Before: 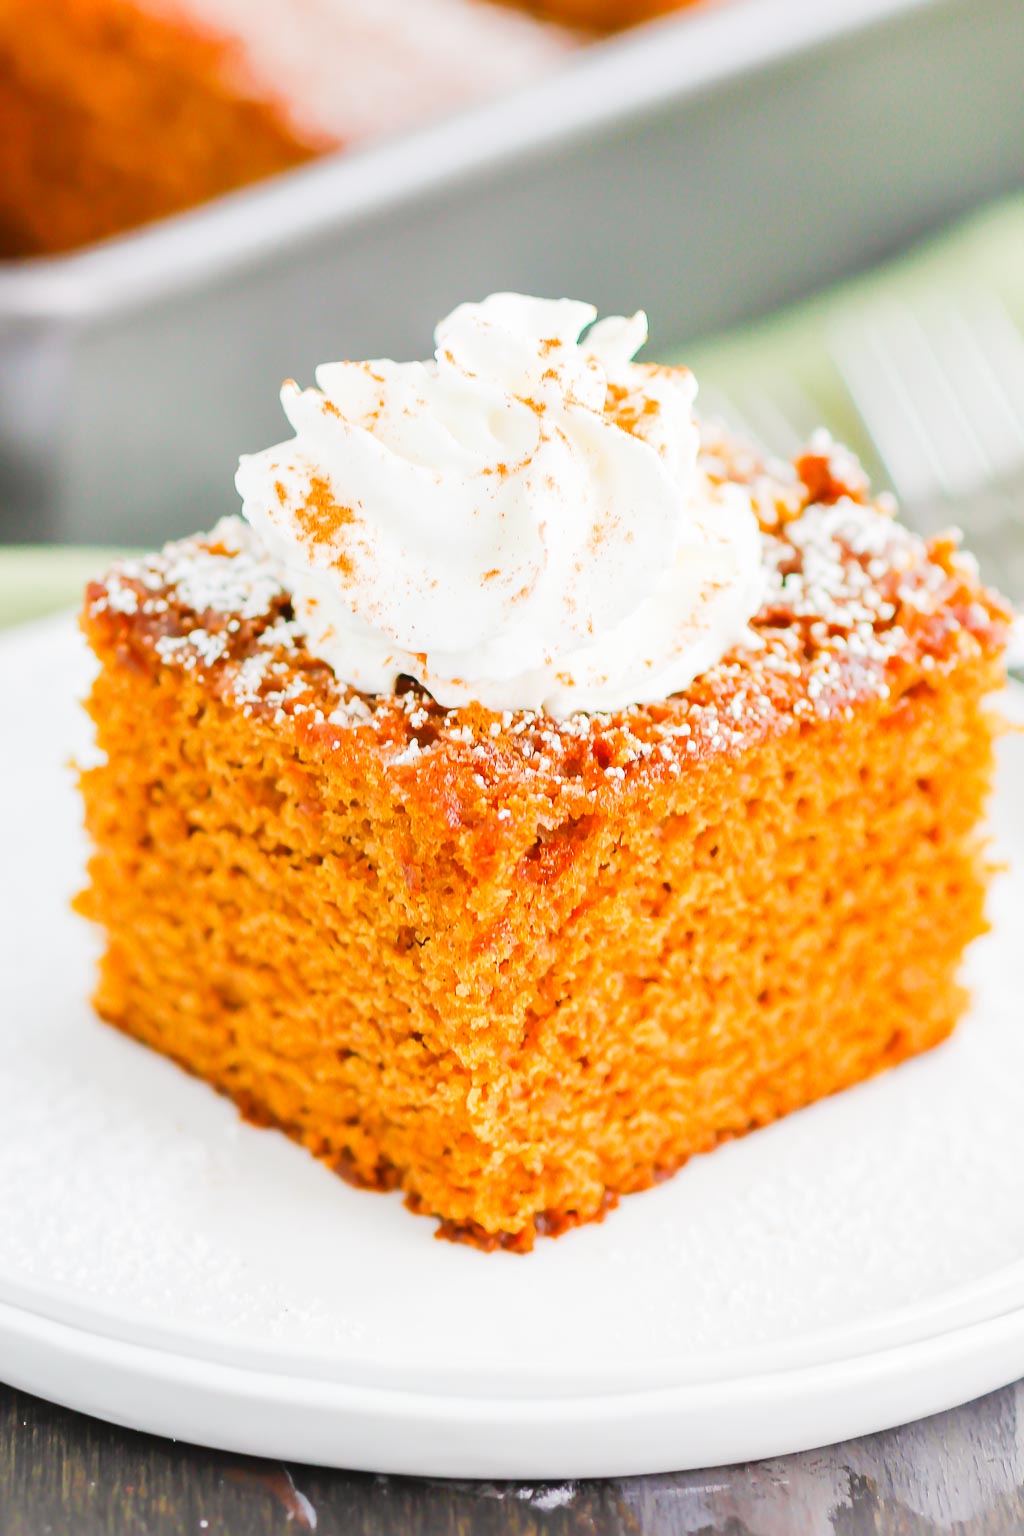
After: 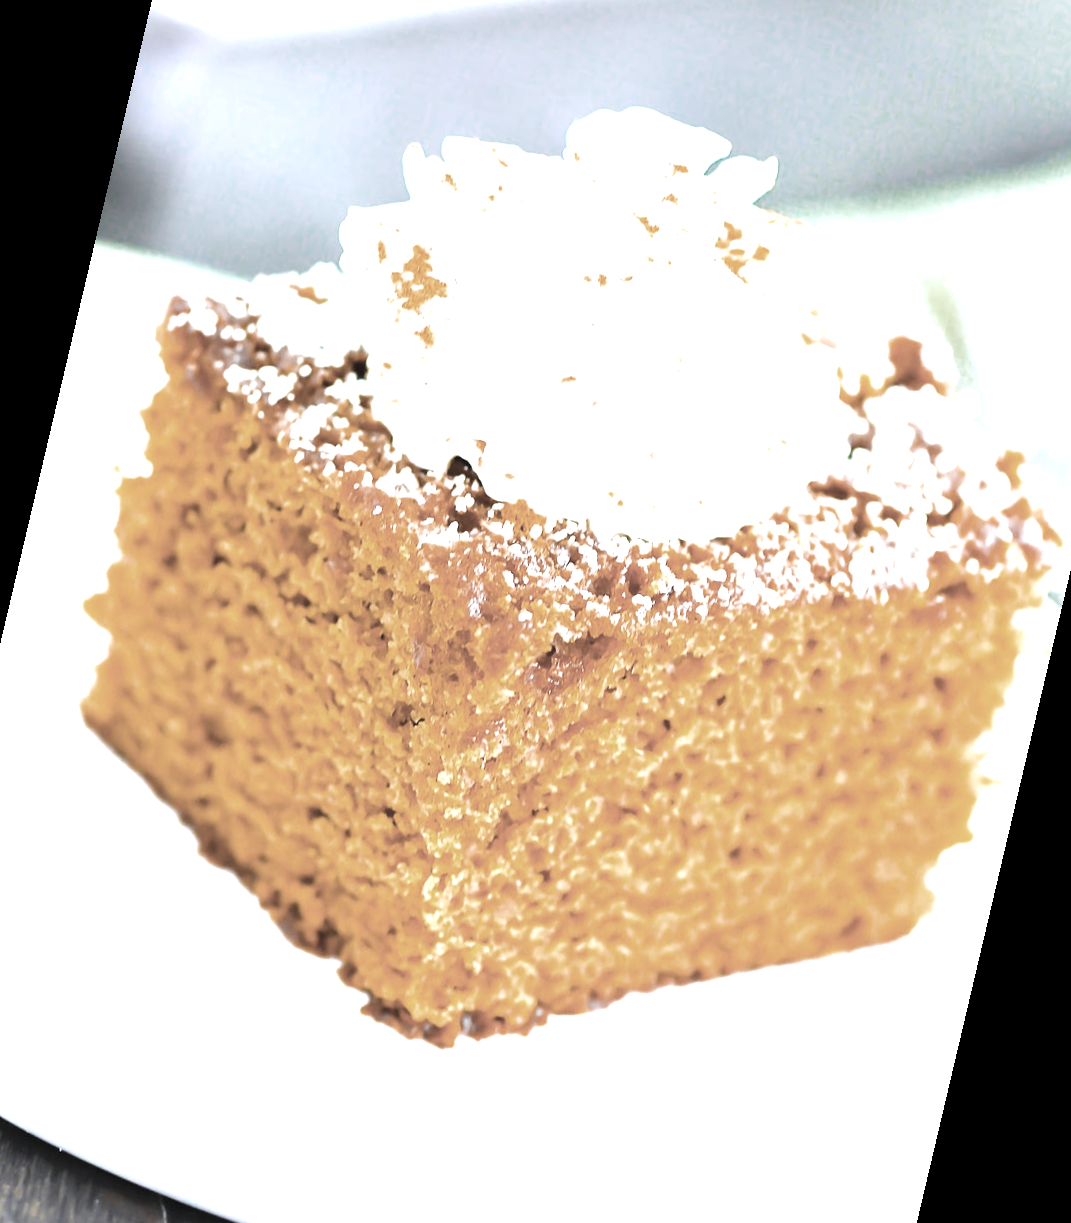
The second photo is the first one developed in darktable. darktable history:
crop: left 9.712%, top 16.928%, right 10.845%, bottom 12.332%
exposure: exposure 0.722 EV, compensate highlight preservation false
white balance: red 0.948, green 1.02, blue 1.176
rotate and perspective: rotation 13.27°, automatic cropping off
color zones: curves: ch0 [(0, 0.487) (0.241, 0.395) (0.434, 0.373) (0.658, 0.412) (0.838, 0.487)]; ch1 [(0, 0) (0.053, 0.053) (0.211, 0.202) (0.579, 0.259) (0.781, 0.241)]
tone equalizer: -8 EV -0.417 EV, -7 EV -0.389 EV, -6 EV -0.333 EV, -5 EV -0.222 EV, -3 EV 0.222 EV, -2 EV 0.333 EV, -1 EV 0.389 EV, +0 EV 0.417 EV, edges refinement/feathering 500, mask exposure compensation -1.57 EV, preserve details no
